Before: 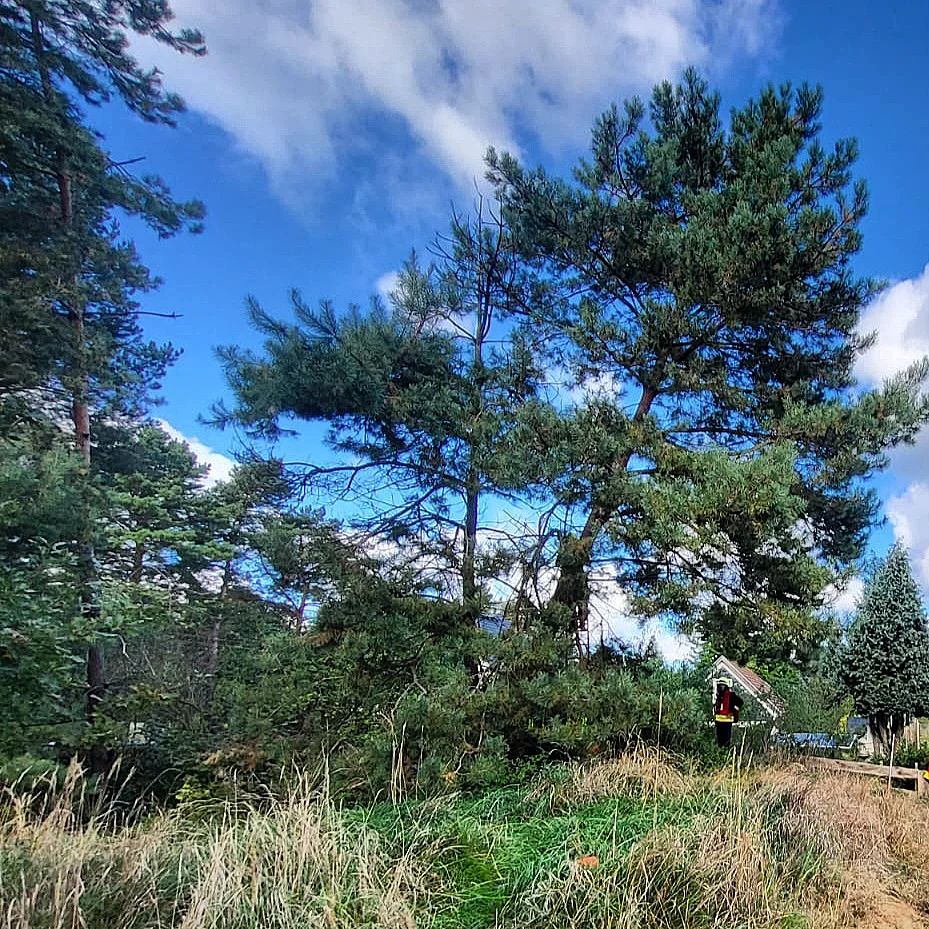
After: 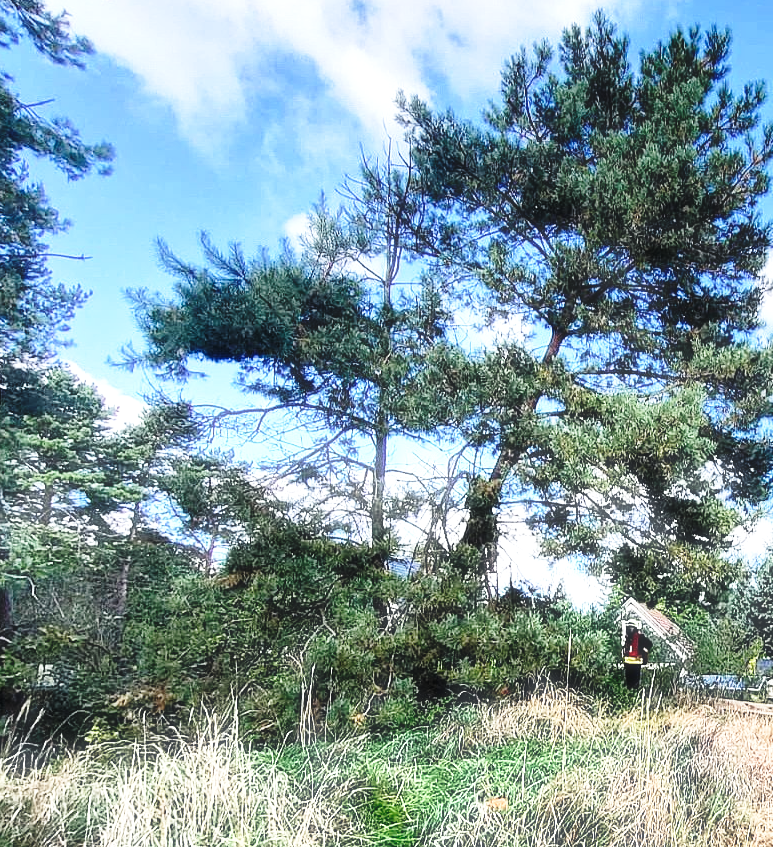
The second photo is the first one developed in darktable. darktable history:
color calibration: illuminant same as pipeline (D50), adaptation none (bypass), x 0.333, y 0.334, temperature 5010.7 K
base curve: curves: ch0 [(0, 0) (0.028, 0.03) (0.121, 0.232) (0.46, 0.748) (0.859, 0.968) (1, 1)], preserve colors none
tone equalizer: -8 EV 0.001 EV, -7 EV -0.003 EV, -6 EV 0.004 EV, -5 EV -0.034 EV, -4 EV -0.099 EV, -3 EV -0.168 EV, -2 EV 0.263 EV, -1 EV 0.718 EV, +0 EV 0.47 EV, luminance estimator HSV value / RGB max
crop: left 9.841%, top 6.334%, right 6.908%, bottom 2.421%
haze removal: strength -0.101, compatibility mode true, adaptive false
